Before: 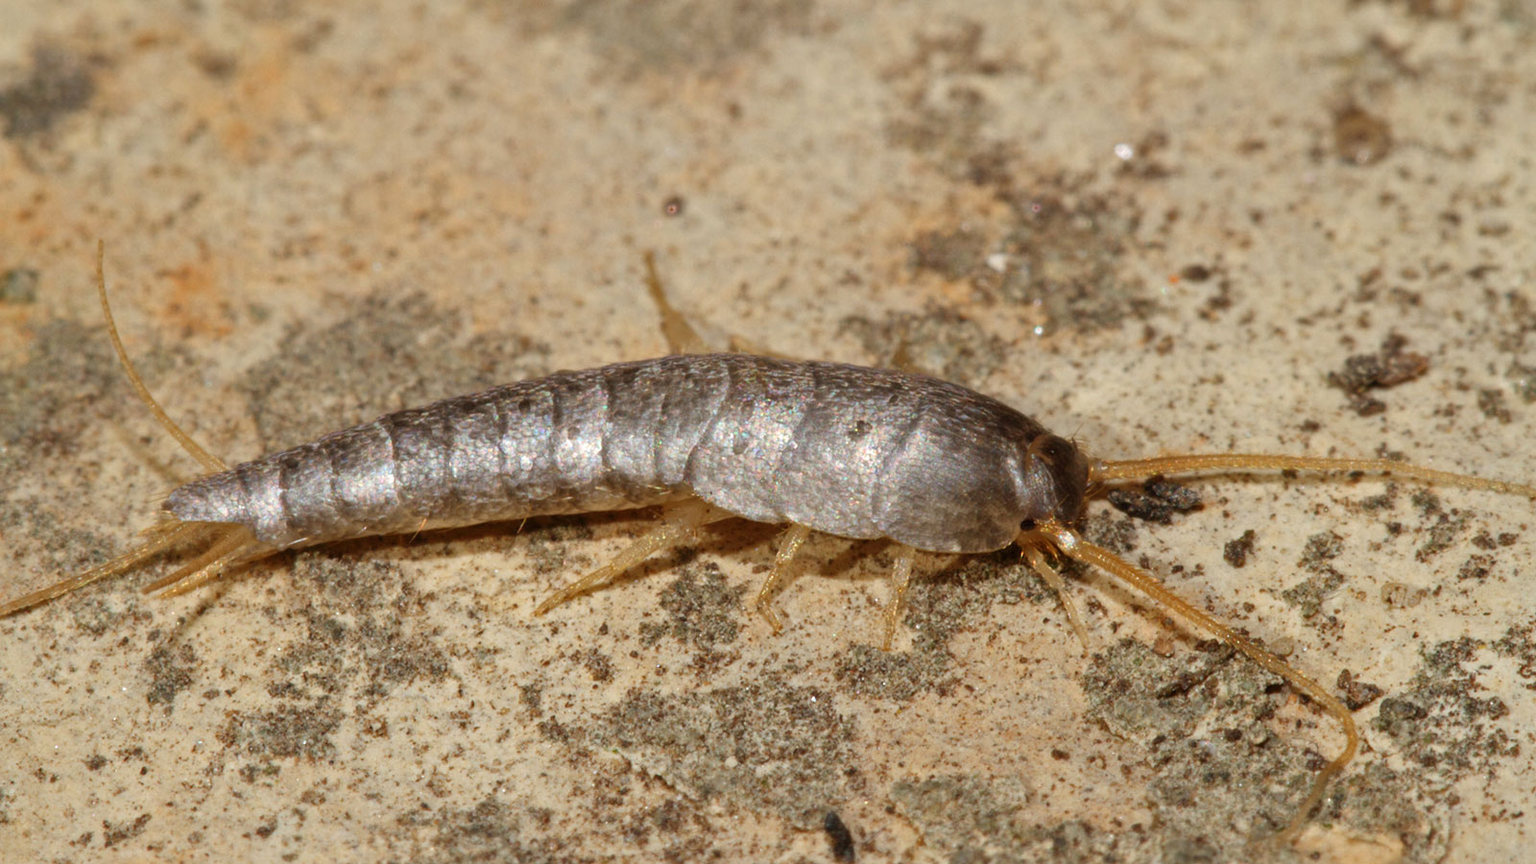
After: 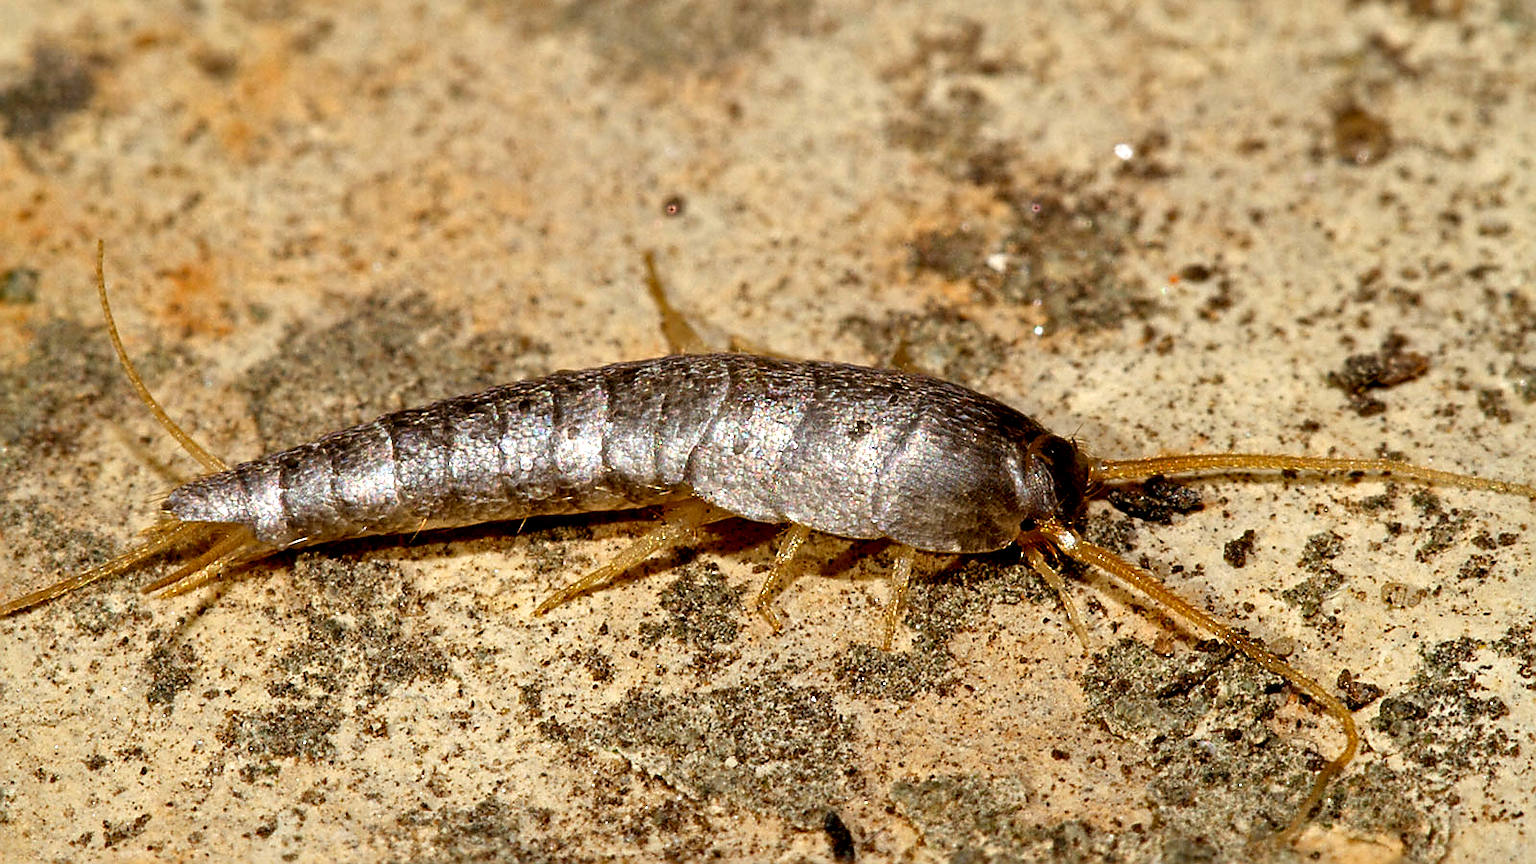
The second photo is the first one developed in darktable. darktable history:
color balance: lift [0.991, 1, 1, 1], gamma [0.996, 1, 1, 1], input saturation 98.52%, contrast 20.34%, output saturation 103.72%
sharpen: radius 1.4, amount 1.25, threshold 0.7
local contrast: mode bilateral grid, contrast 20, coarseness 50, detail 120%, midtone range 0.2
exposure: black level correction 0.011, compensate highlight preservation false
